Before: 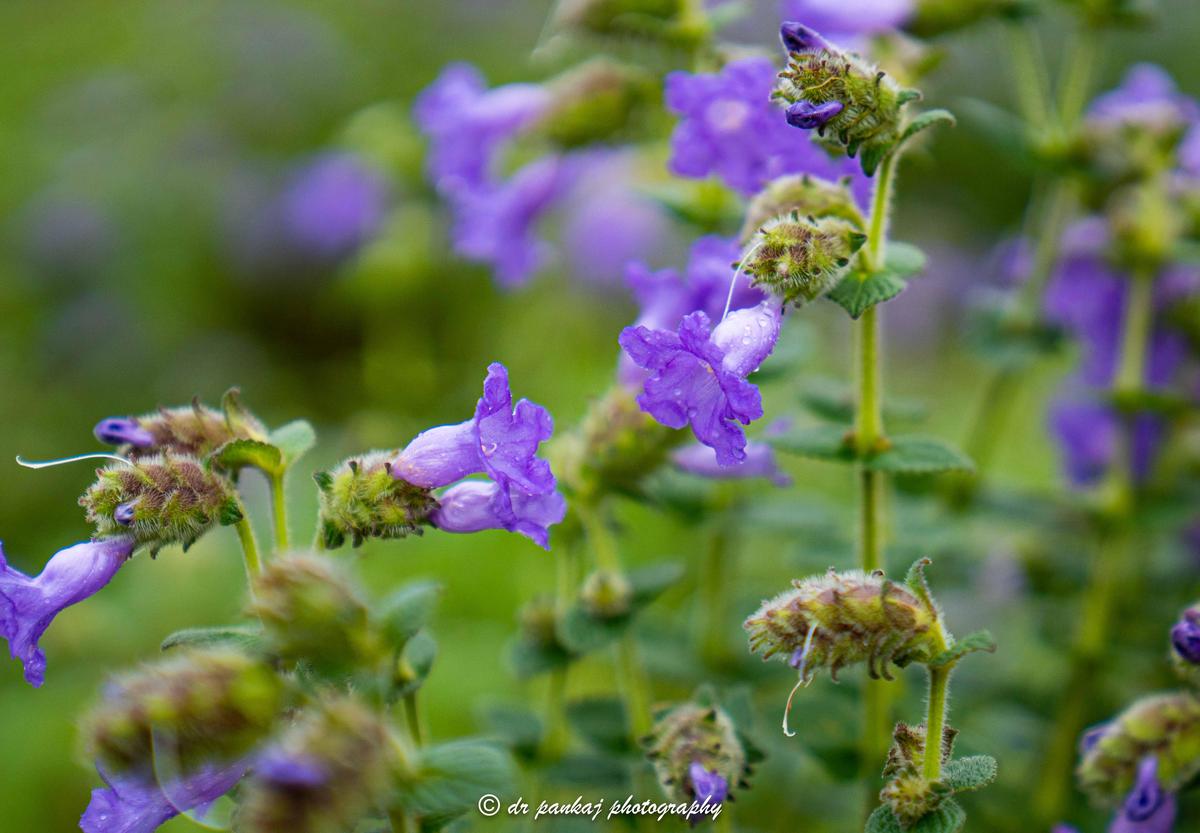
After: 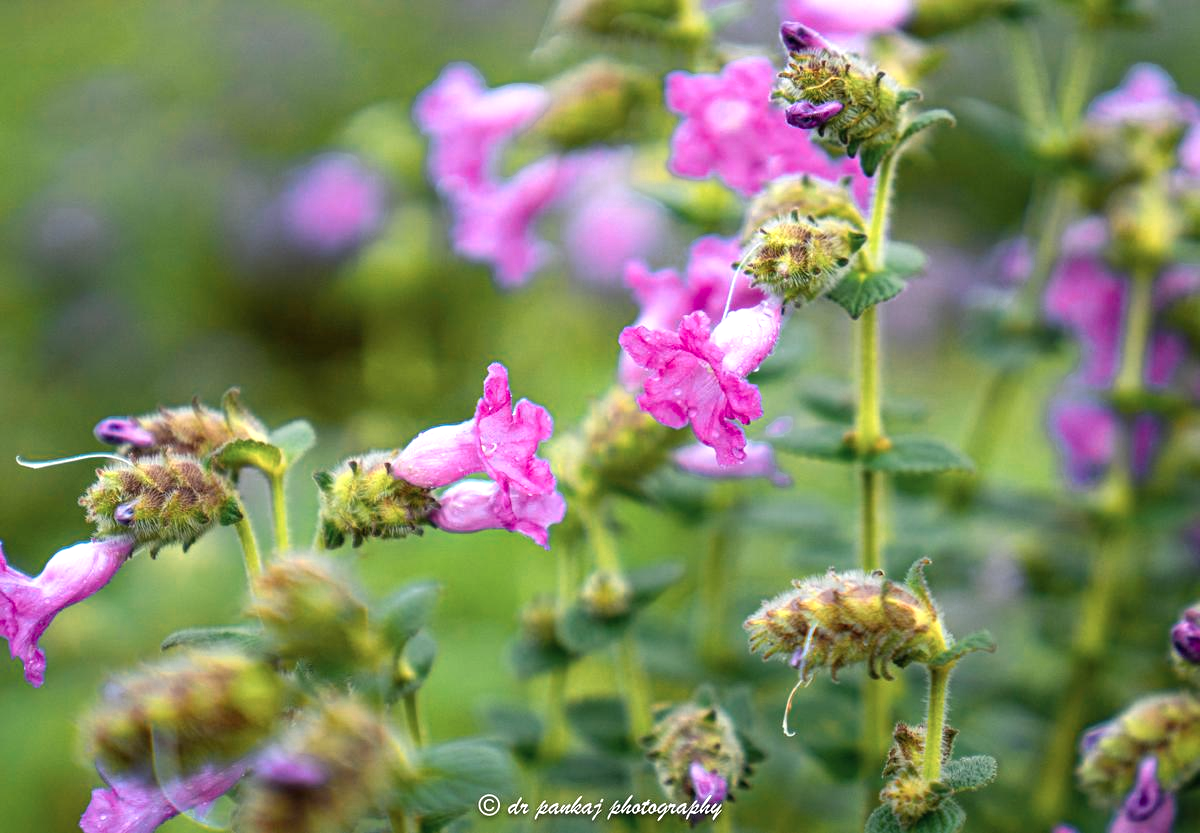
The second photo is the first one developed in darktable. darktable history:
exposure: exposure 0.376 EV, compensate highlight preservation false
color zones: curves: ch0 [(0.018, 0.548) (0.197, 0.654) (0.425, 0.447) (0.605, 0.658) (0.732, 0.579)]; ch1 [(0.105, 0.531) (0.224, 0.531) (0.386, 0.39) (0.618, 0.456) (0.732, 0.456) (0.956, 0.421)]; ch2 [(0.039, 0.583) (0.215, 0.465) (0.399, 0.544) (0.465, 0.548) (0.614, 0.447) (0.724, 0.43) (0.882, 0.623) (0.956, 0.632)]
